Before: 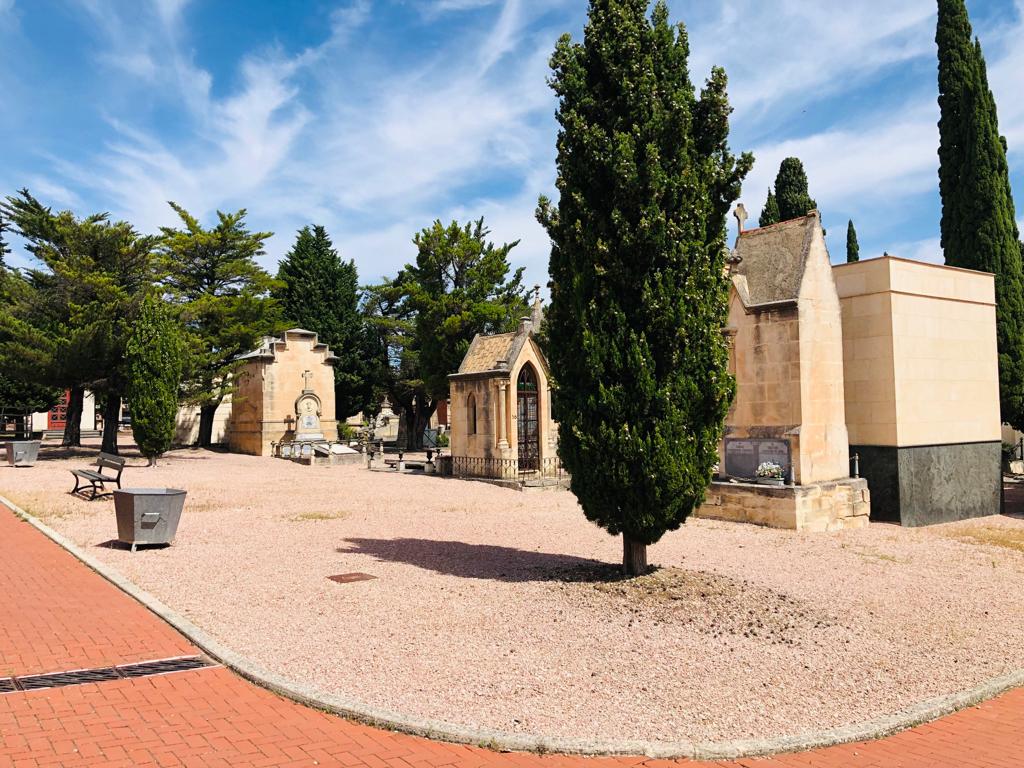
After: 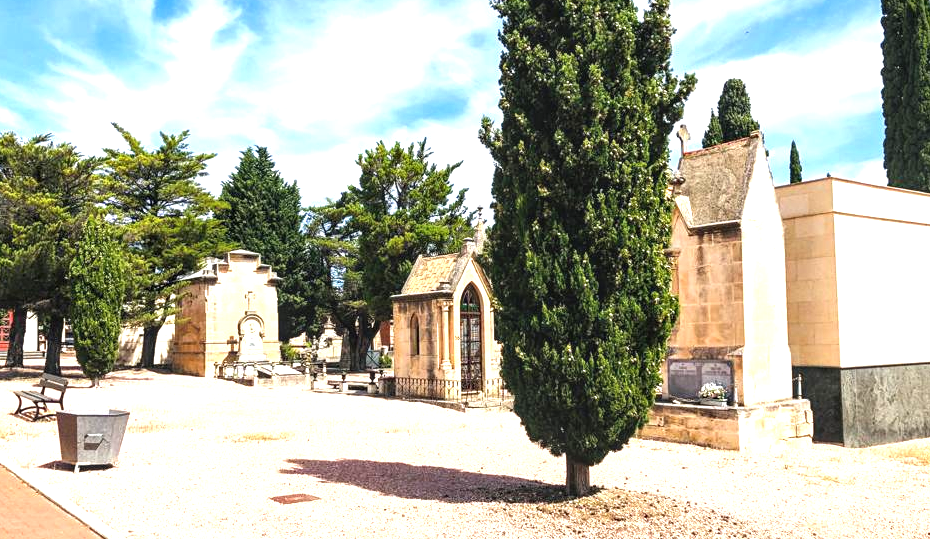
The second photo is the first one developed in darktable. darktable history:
exposure: black level correction 0, exposure 1.1 EV, compensate highlight preservation false
crop: left 5.596%, top 10.314%, right 3.534%, bottom 19.395%
local contrast: detail 130%
